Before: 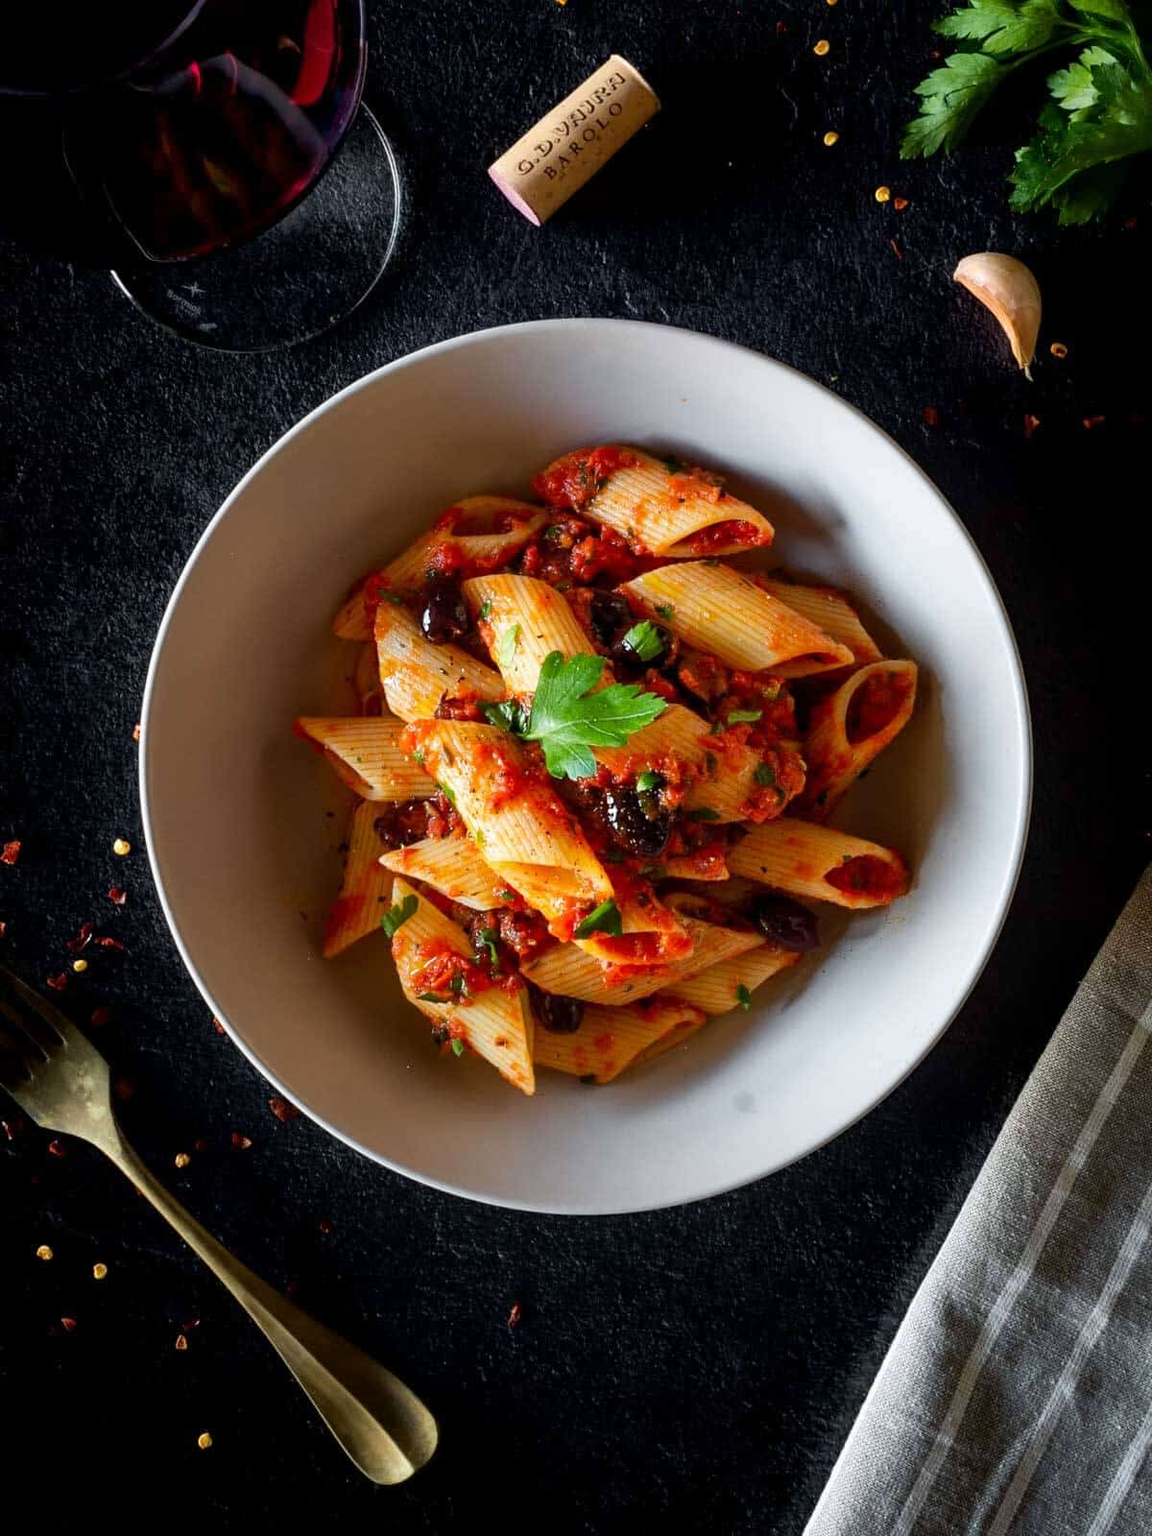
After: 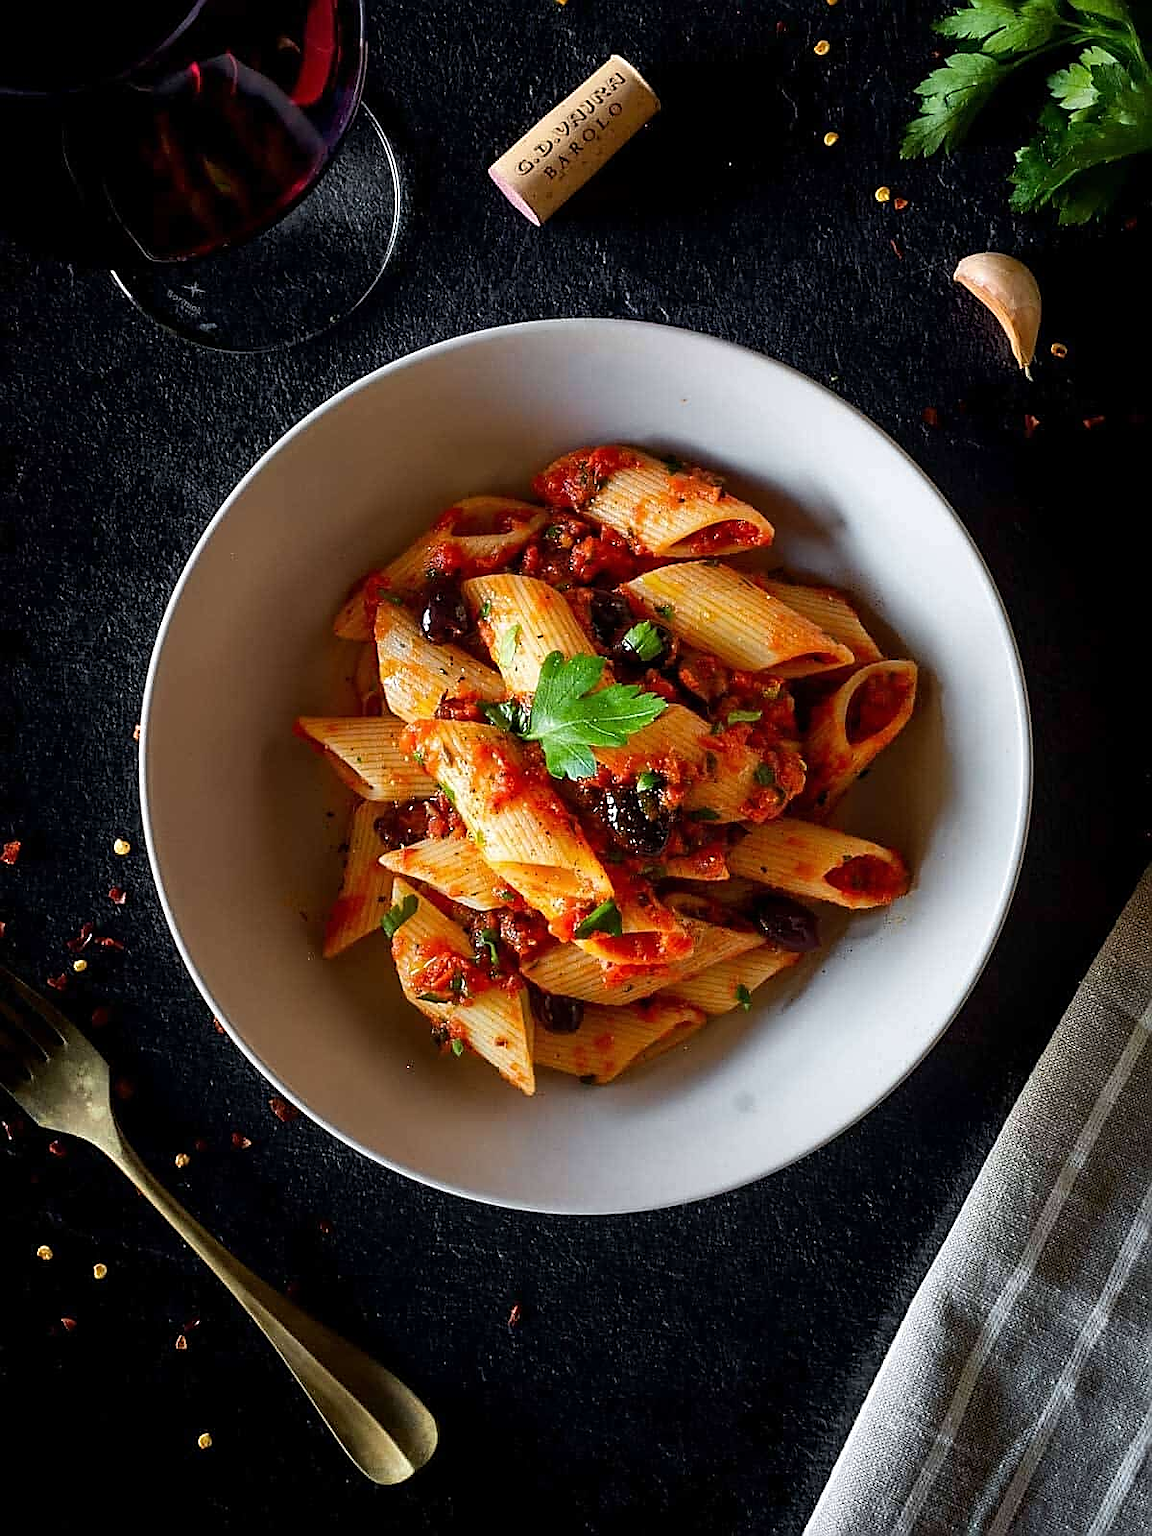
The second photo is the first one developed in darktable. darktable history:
sharpen: radius 1.372, amount 1.265, threshold 0.667
